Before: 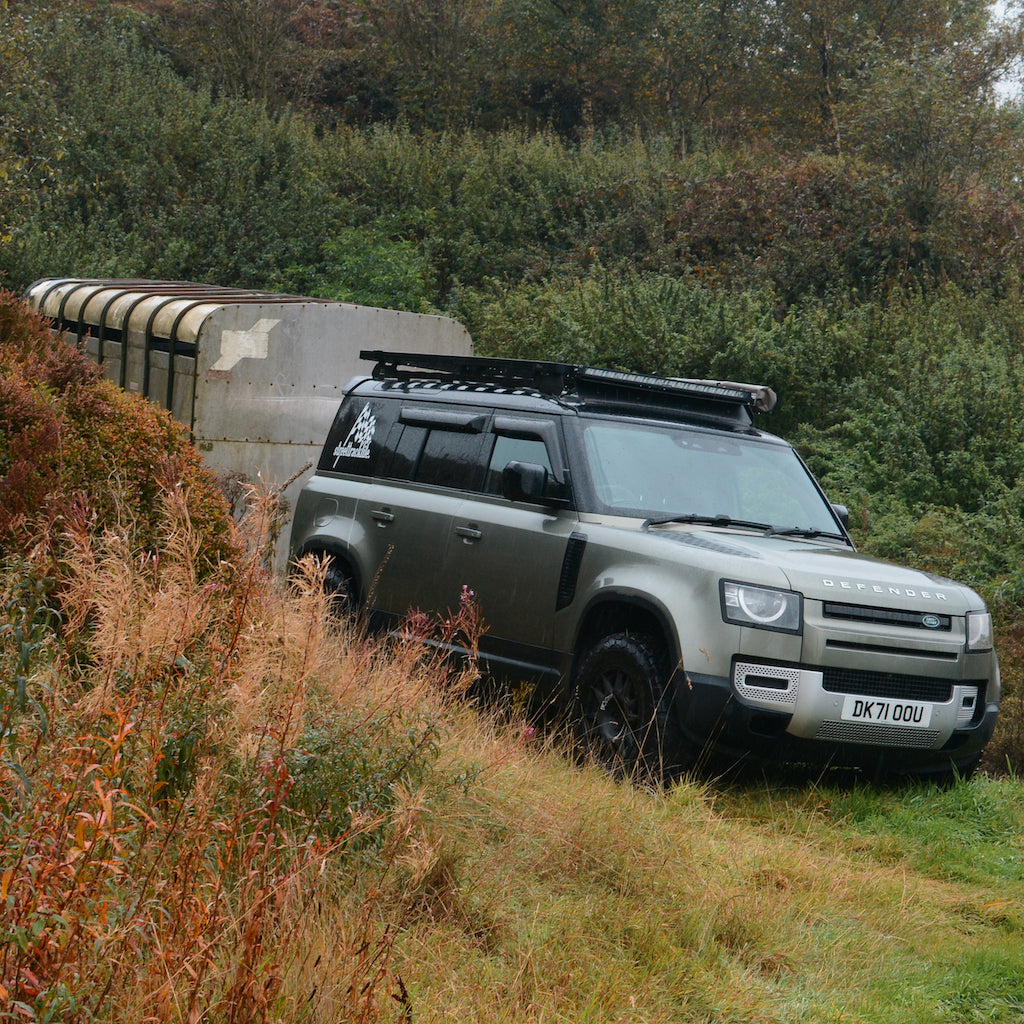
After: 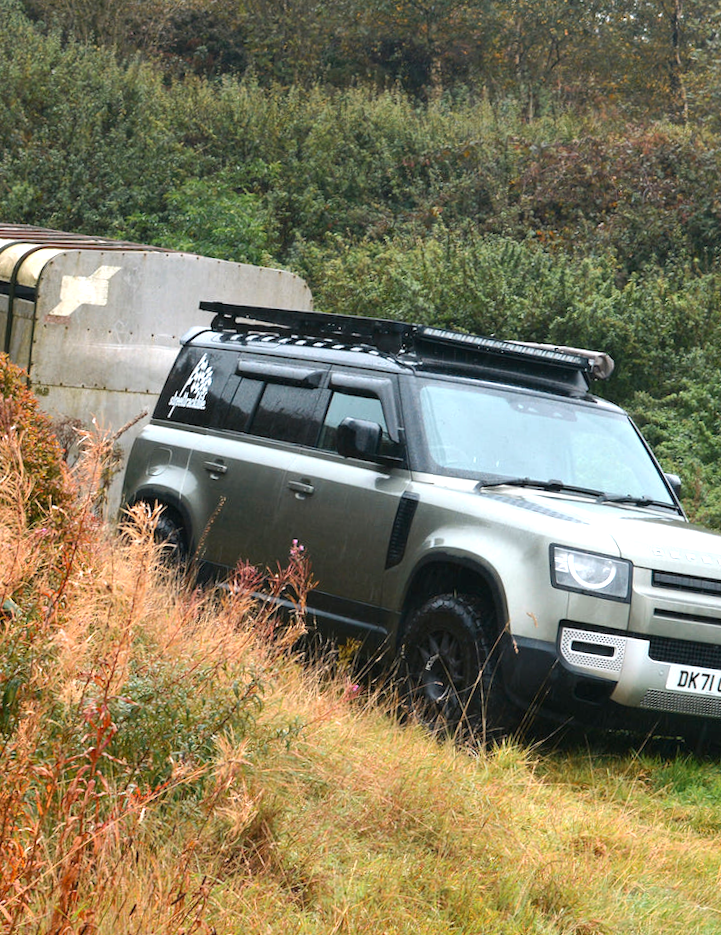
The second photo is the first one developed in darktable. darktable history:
rotate and perspective: rotation -1°, crop left 0.011, crop right 0.989, crop top 0.025, crop bottom 0.975
crop and rotate: angle -3.27°, left 14.277%, top 0.028%, right 10.766%, bottom 0.028%
exposure: exposure 0.999 EV, compensate highlight preservation false
